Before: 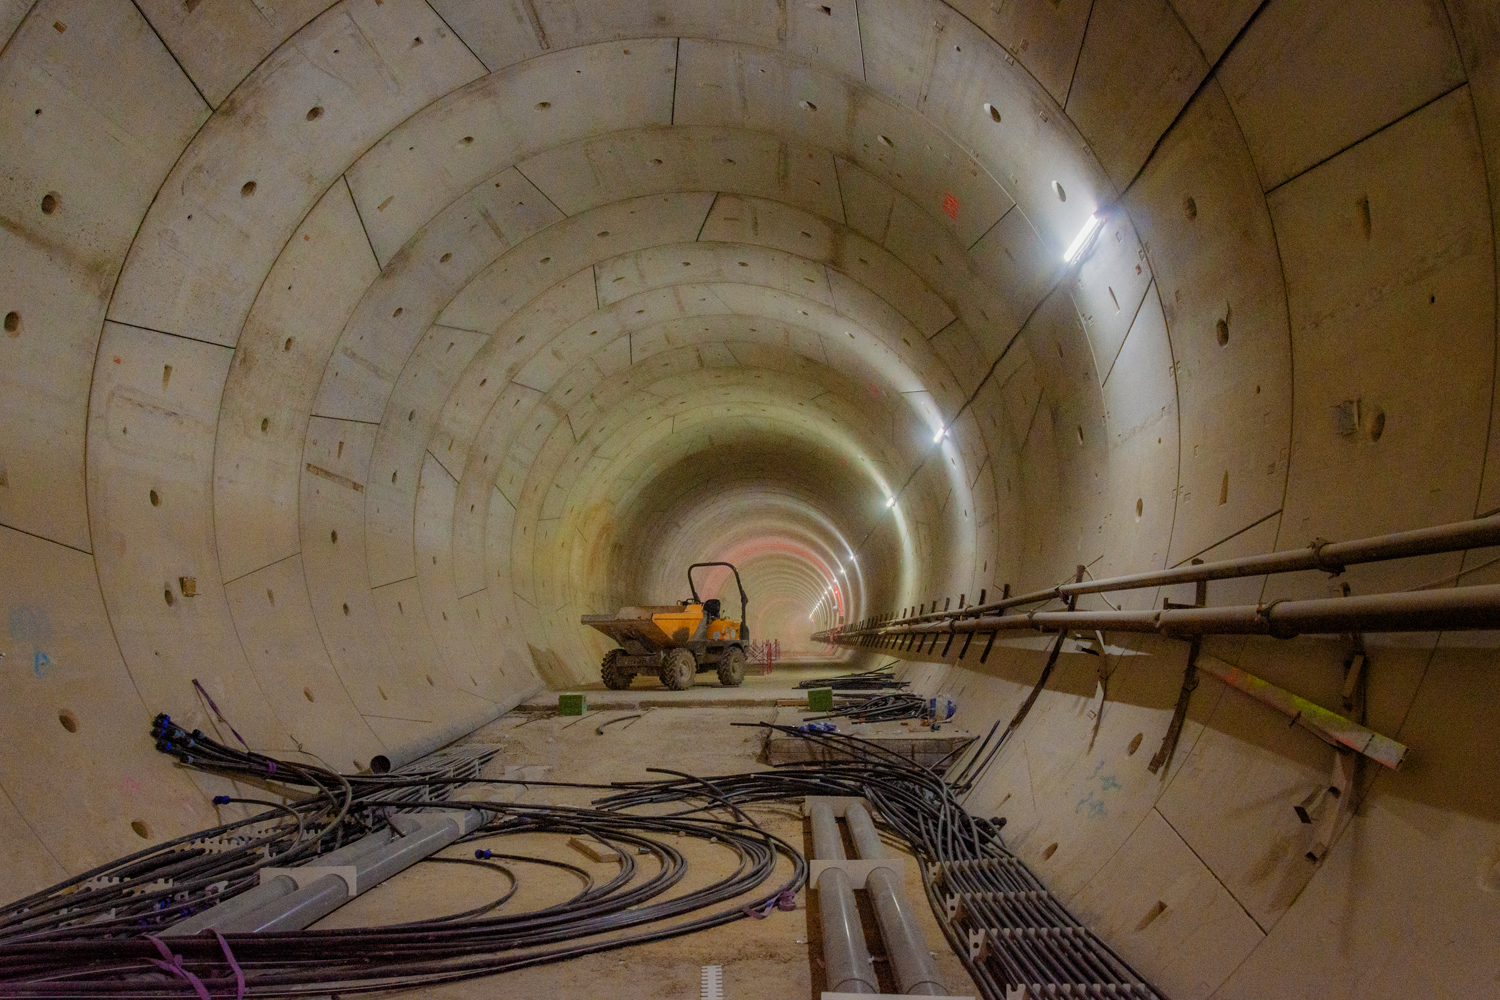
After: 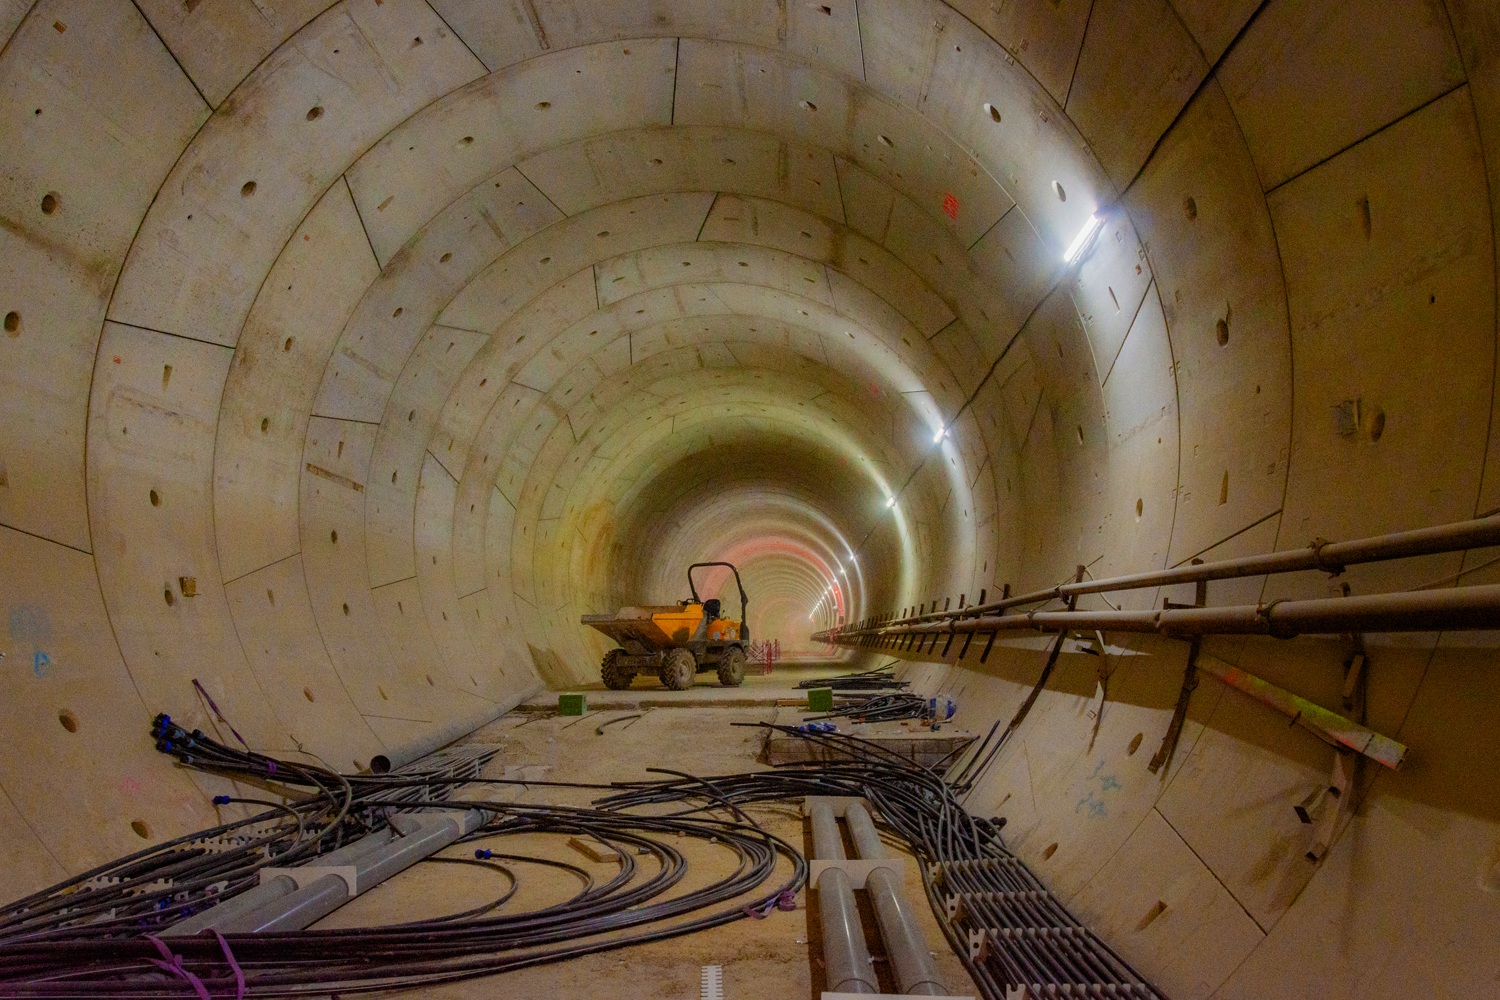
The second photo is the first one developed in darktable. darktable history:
contrast brightness saturation: contrast 0.092, saturation 0.272
